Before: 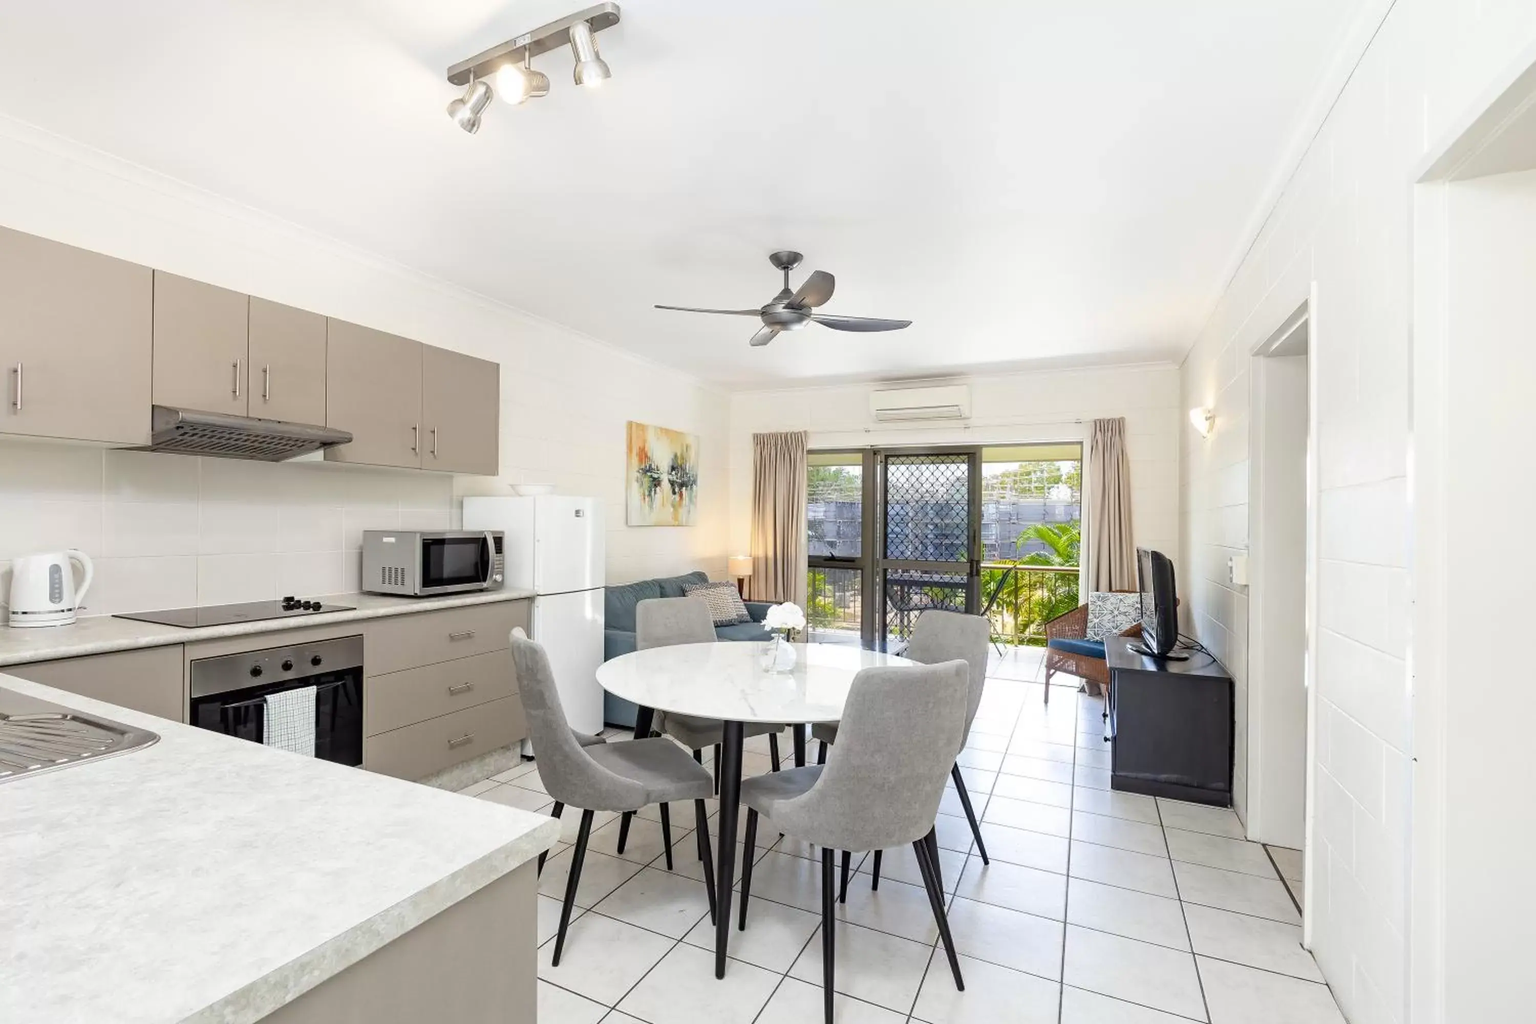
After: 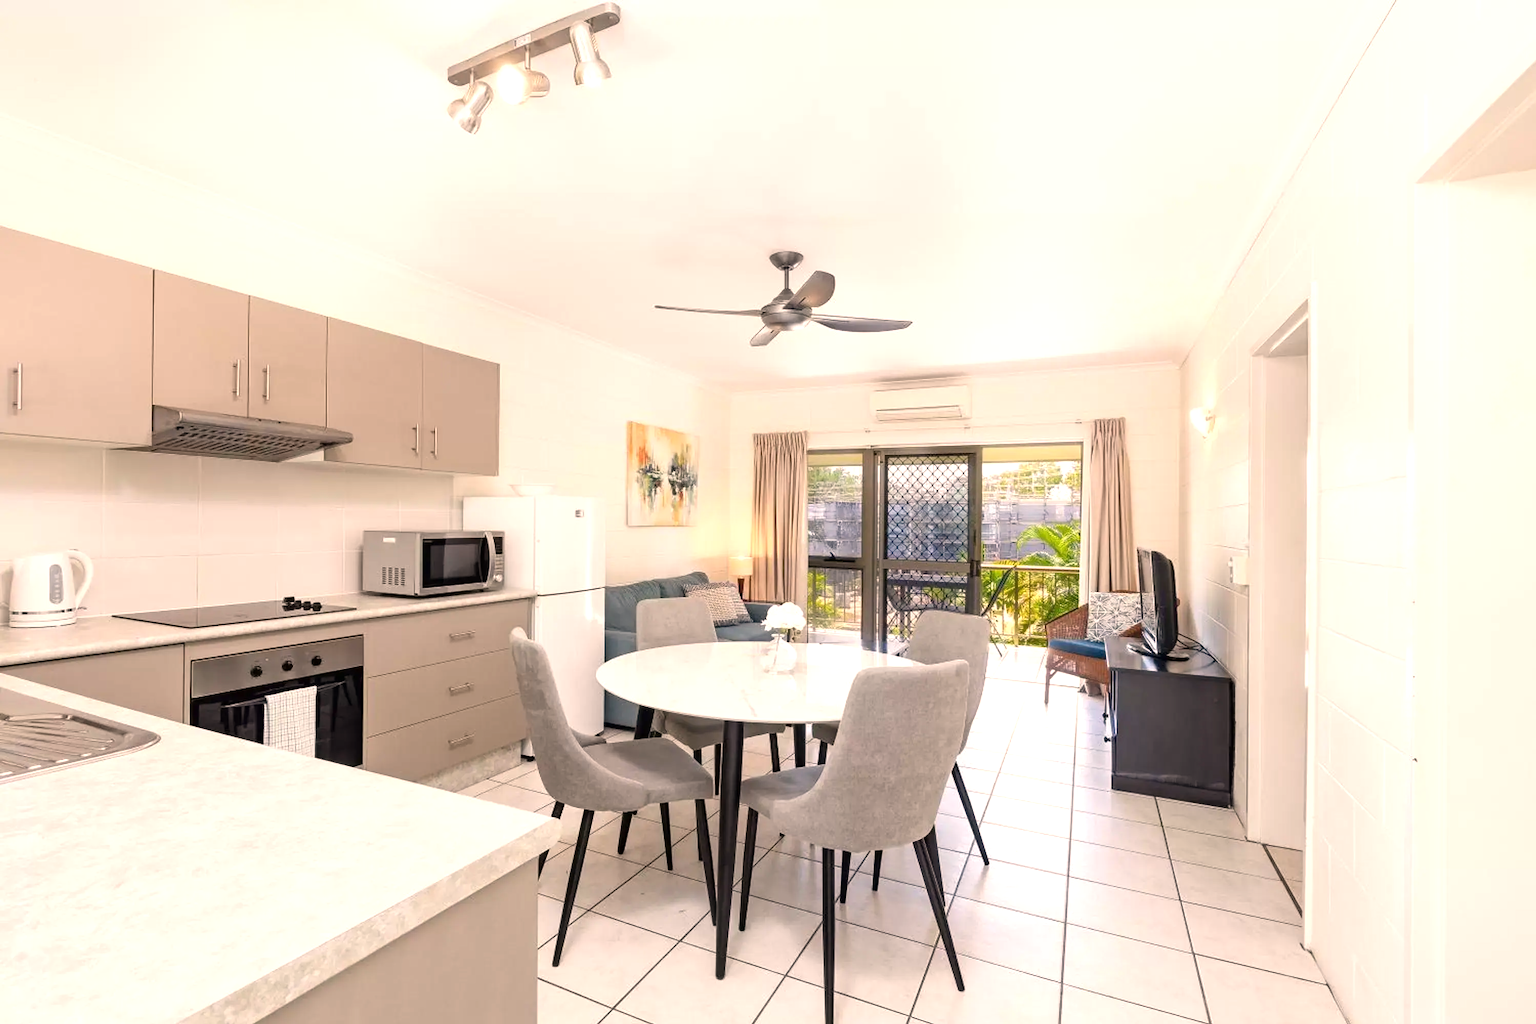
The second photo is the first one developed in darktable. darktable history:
exposure: exposure 0.3 EV, compensate highlight preservation false
white balance: red 1.127, blue 0.943
